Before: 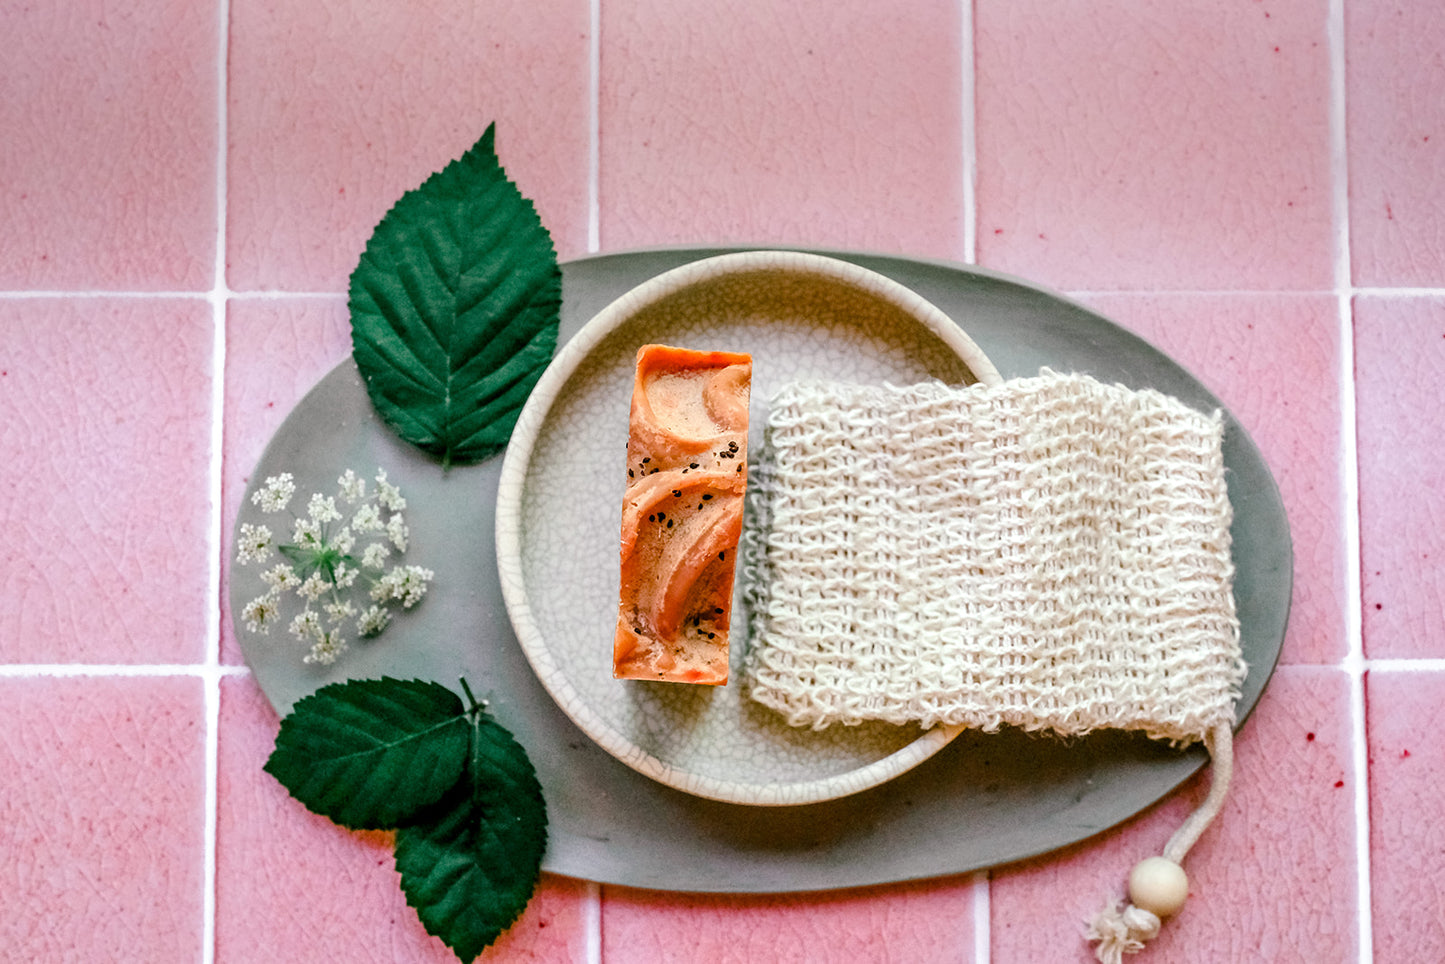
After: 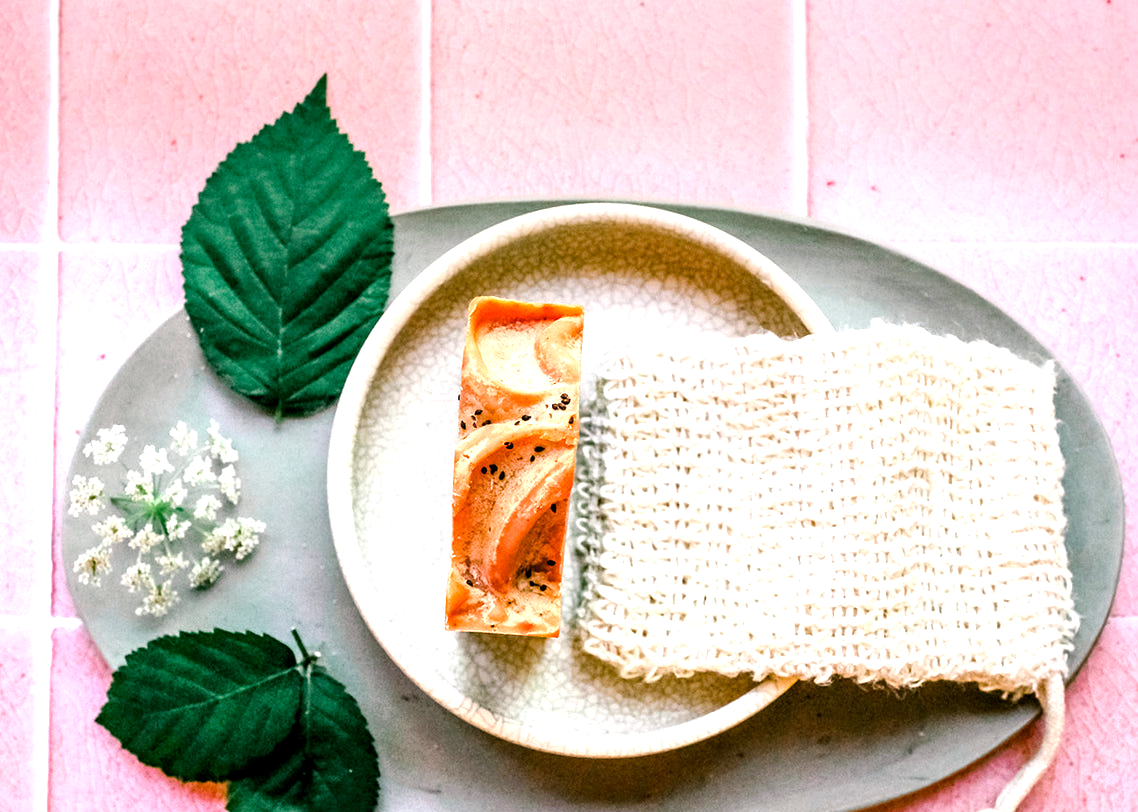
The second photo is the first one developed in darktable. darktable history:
crop: left 11.627%, top 5.066%, right 9.593%, bottom 10.644%
tone equalizer: -8 EV -0.383 EV, -7 EV -0.387 EV, -6 EV -0.295 EV, -5 EV -0.261 EV, -3 EV 0.228 EV, -2 EV 0.346 EV, -1 EV 0.387 EV, +0 EV 0.428 EV
exposure: black level correction 0.001, exposure 0.499 EV, compensate highlight preservation false
haze removal: strength 0.026, distance 0.253, adaptive false
